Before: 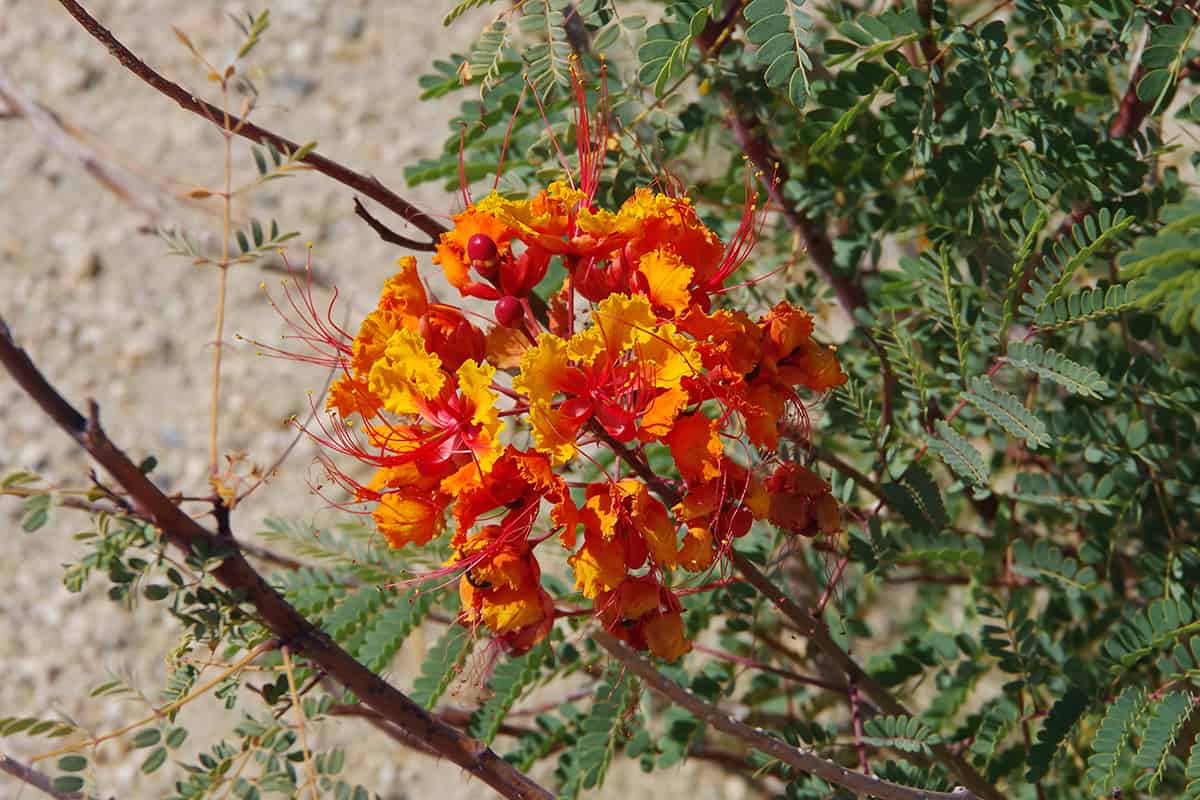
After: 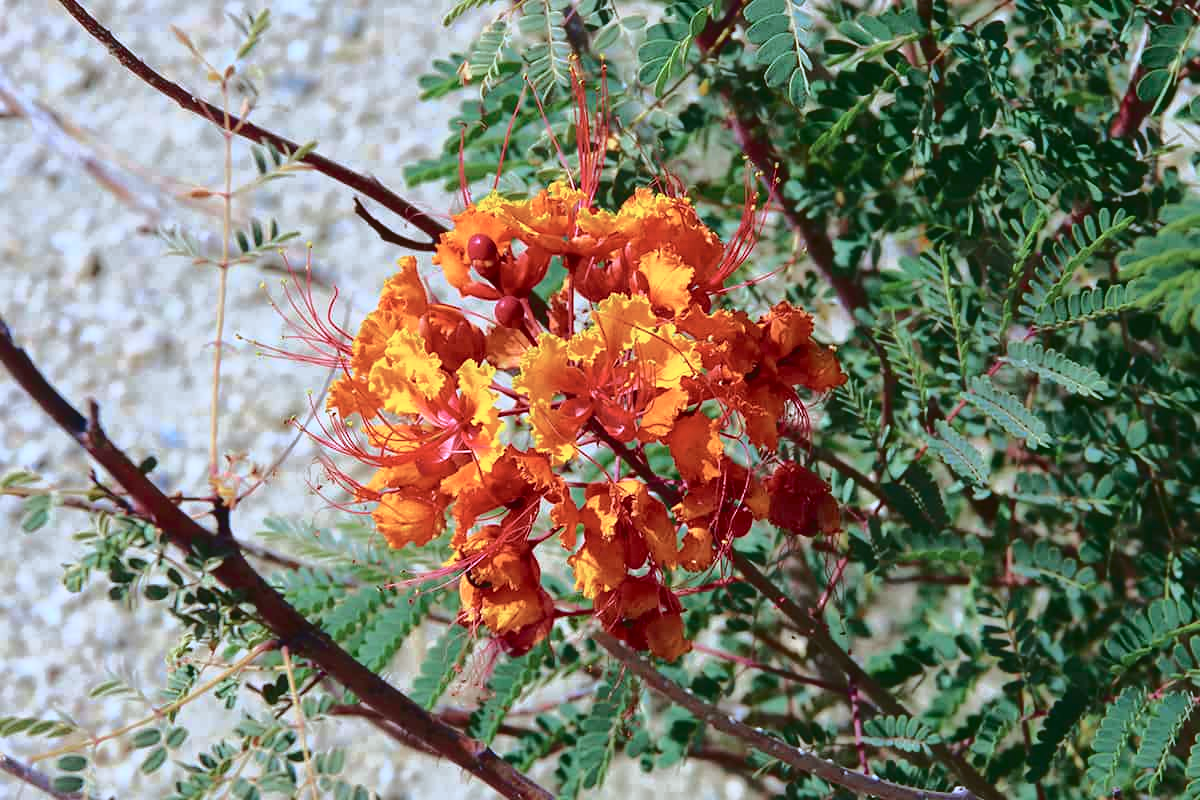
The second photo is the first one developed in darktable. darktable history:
color calibration: illuminant custom, x 0.392, y 0.392, temperature 3871.17 K
tone curve: curves: ch0 [(0, 0.039) (0.194, 0.159) (0.469, 0.544) (0.693, 0.77) (0.751, 0.871) (1, 1)]; ch1 [(0, 0) (0.508, 0.506) (0.547, 0.563) (0.592, 0.631) (0.715, 0.706) (1, 1)]; ch2 [(0, 0) (0.243, 0.175) (0.362, 0.301) (0.492, 0.515) (0.544, 0.557) (0.595, 0.612) (0.631, 0.641) (1, 1)], color space Lab, independent channels, preserve colors none
